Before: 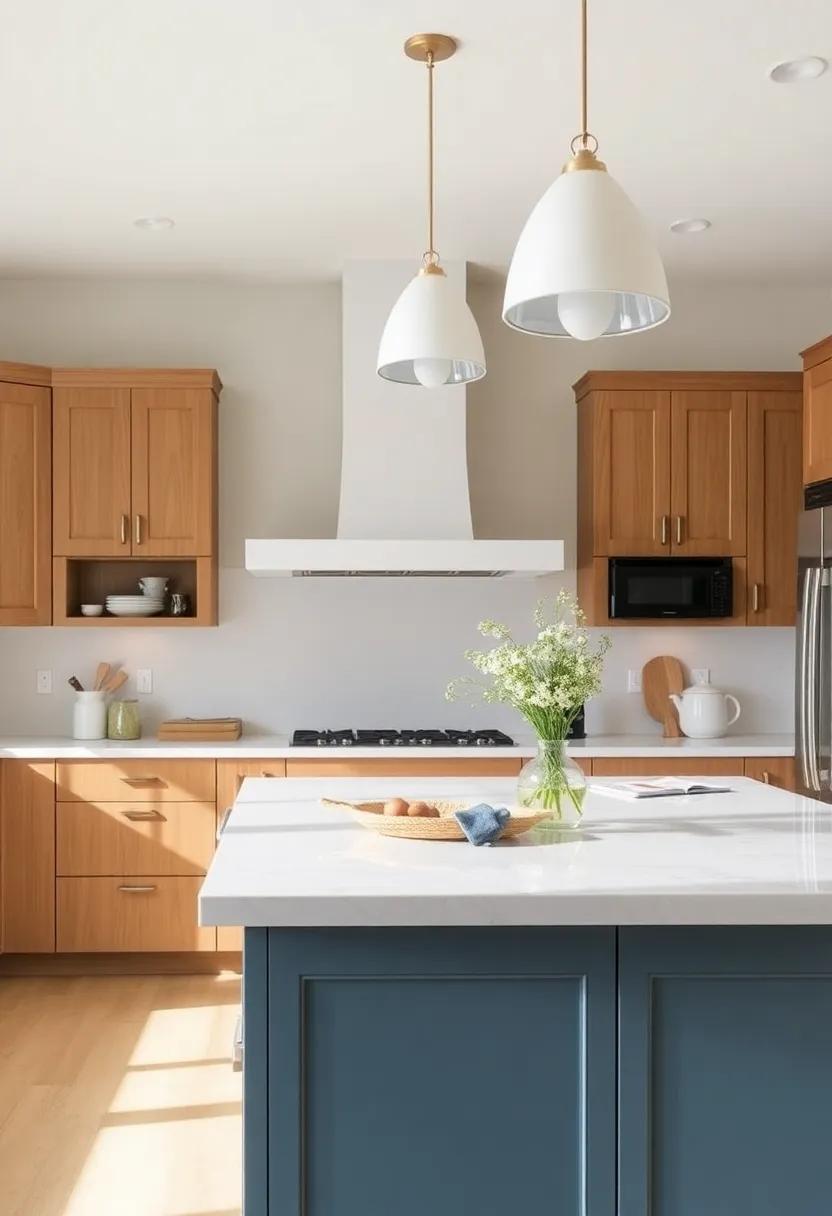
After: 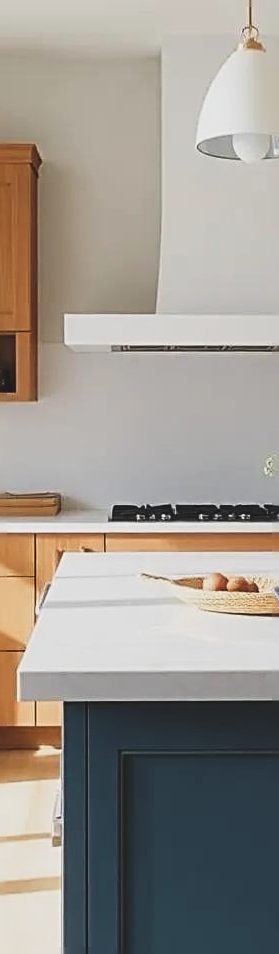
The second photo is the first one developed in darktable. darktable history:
crop and rotate: left 21.77%, top 18.528%, right 44.676%, bottom 2.997%
sharpen: radius 2.584, amount 0.688
filmic rgb: black relative exposure -16 EV, white relative exposure 5.31 EV, hardness 5.9, contrast 1.25, preserve chrominance no, color science v5 (2021)
rgb curve: curves: ch0 [(0, 0.186) (0.314, 0.284) (0.775, 0.708) (1, 1)], compensate middle gray true, preserve colors none
